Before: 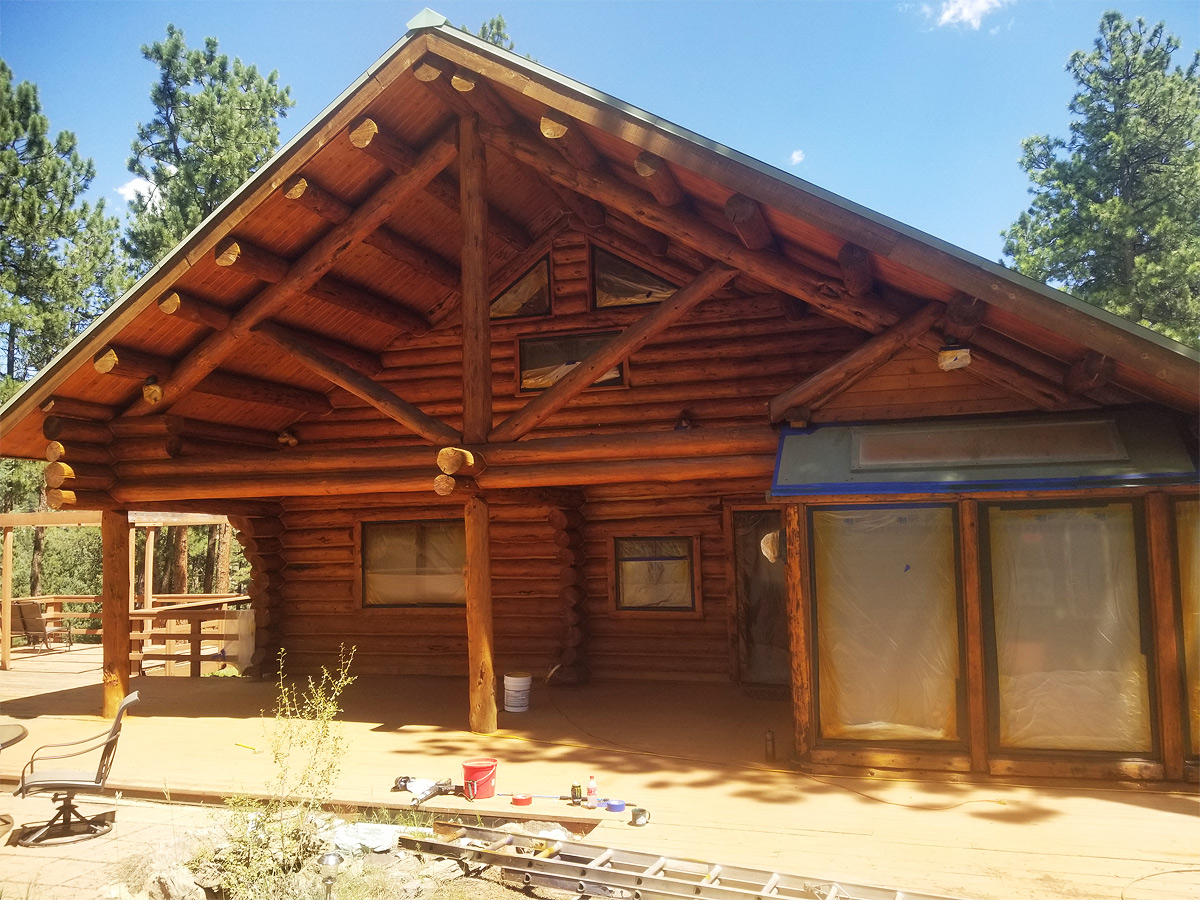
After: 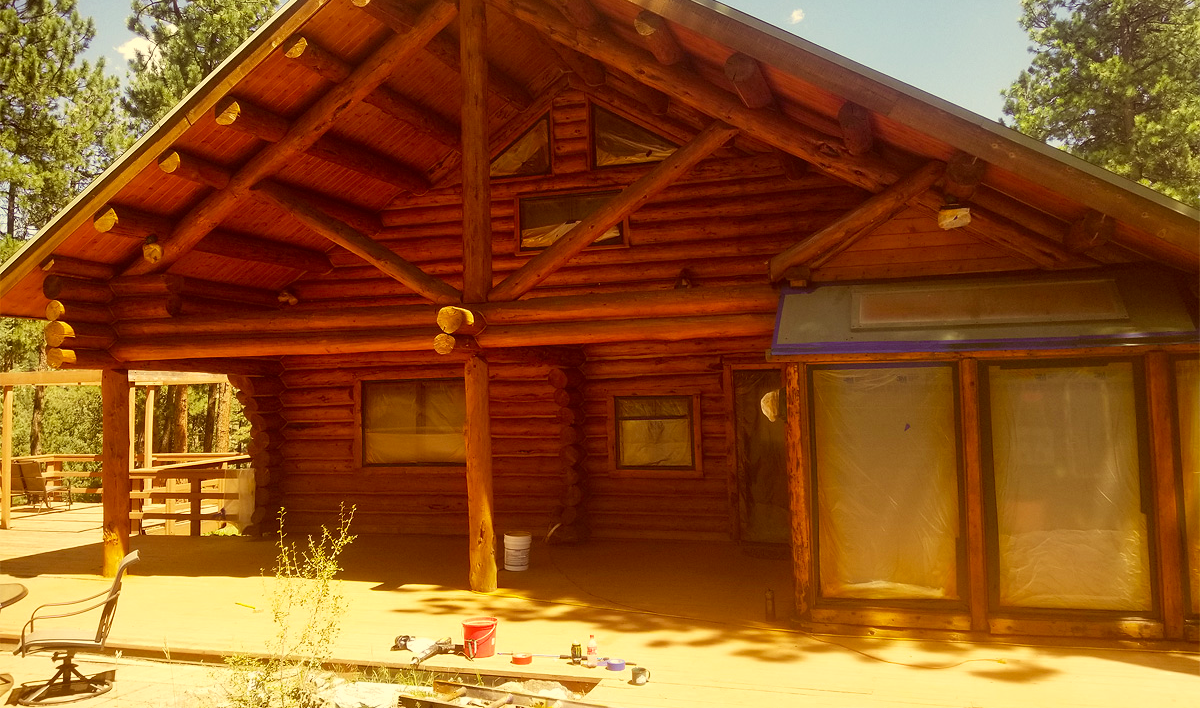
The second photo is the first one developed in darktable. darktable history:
color correction: highlights a* 1.12, highlights b* 24.26, shadows a* 15.58, shadows b* 24.26
crop and rotate: top 15.774%, bottom 5.506%
